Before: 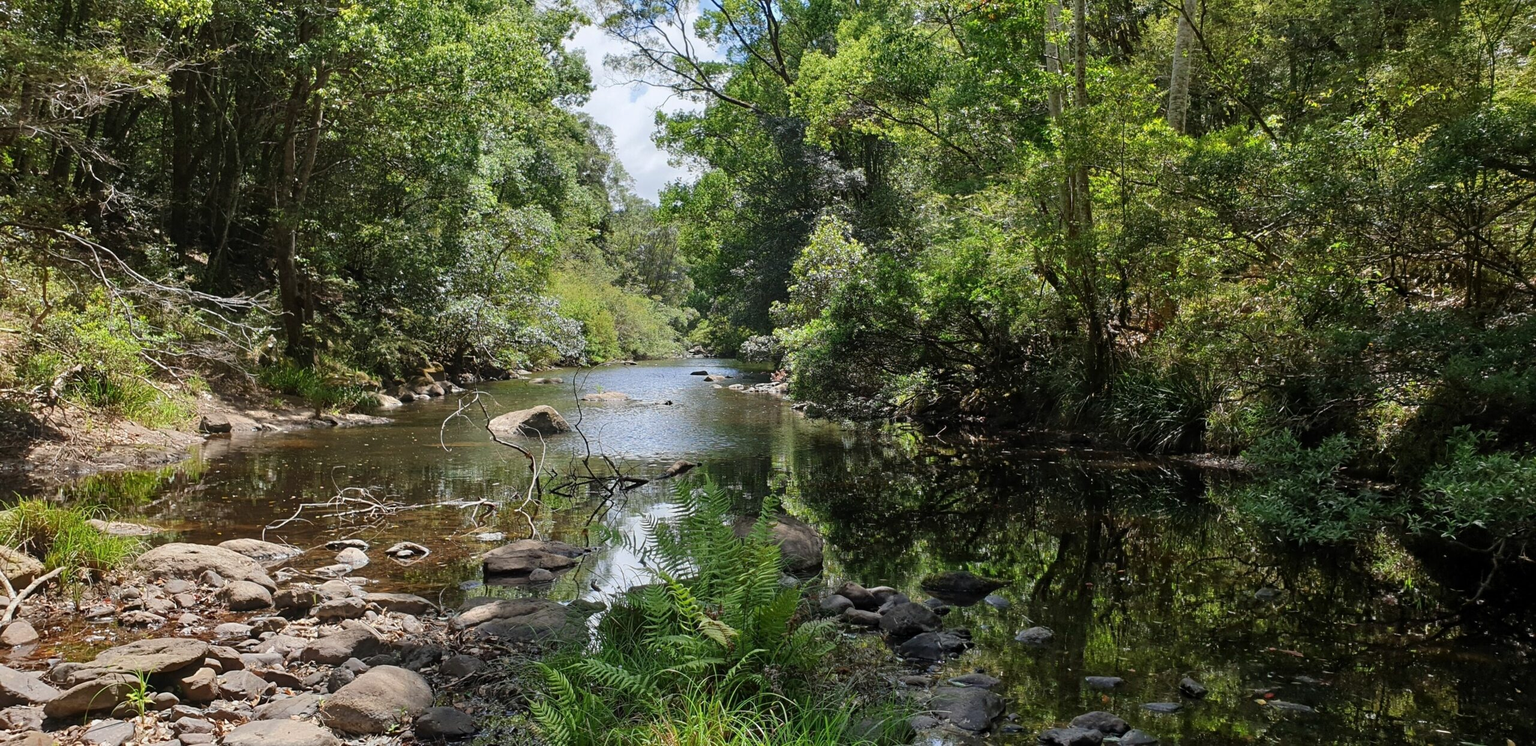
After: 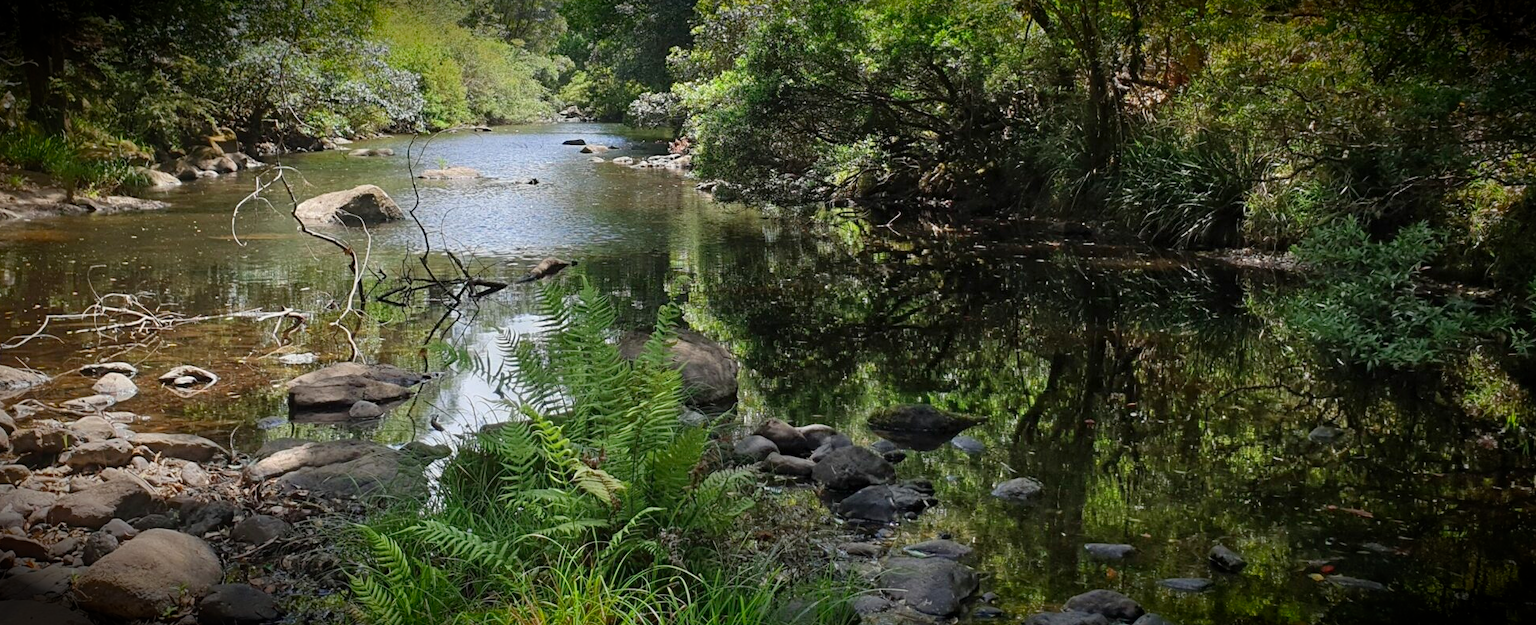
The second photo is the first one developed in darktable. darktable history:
crop and rotate: left 17.276%, top 35.615%, right 7.078%, bottom 0.979%
levels: levels [0, 0.478, 1]
vignetting: brightness -0.985, saturation 0.492, automatic ratio true
